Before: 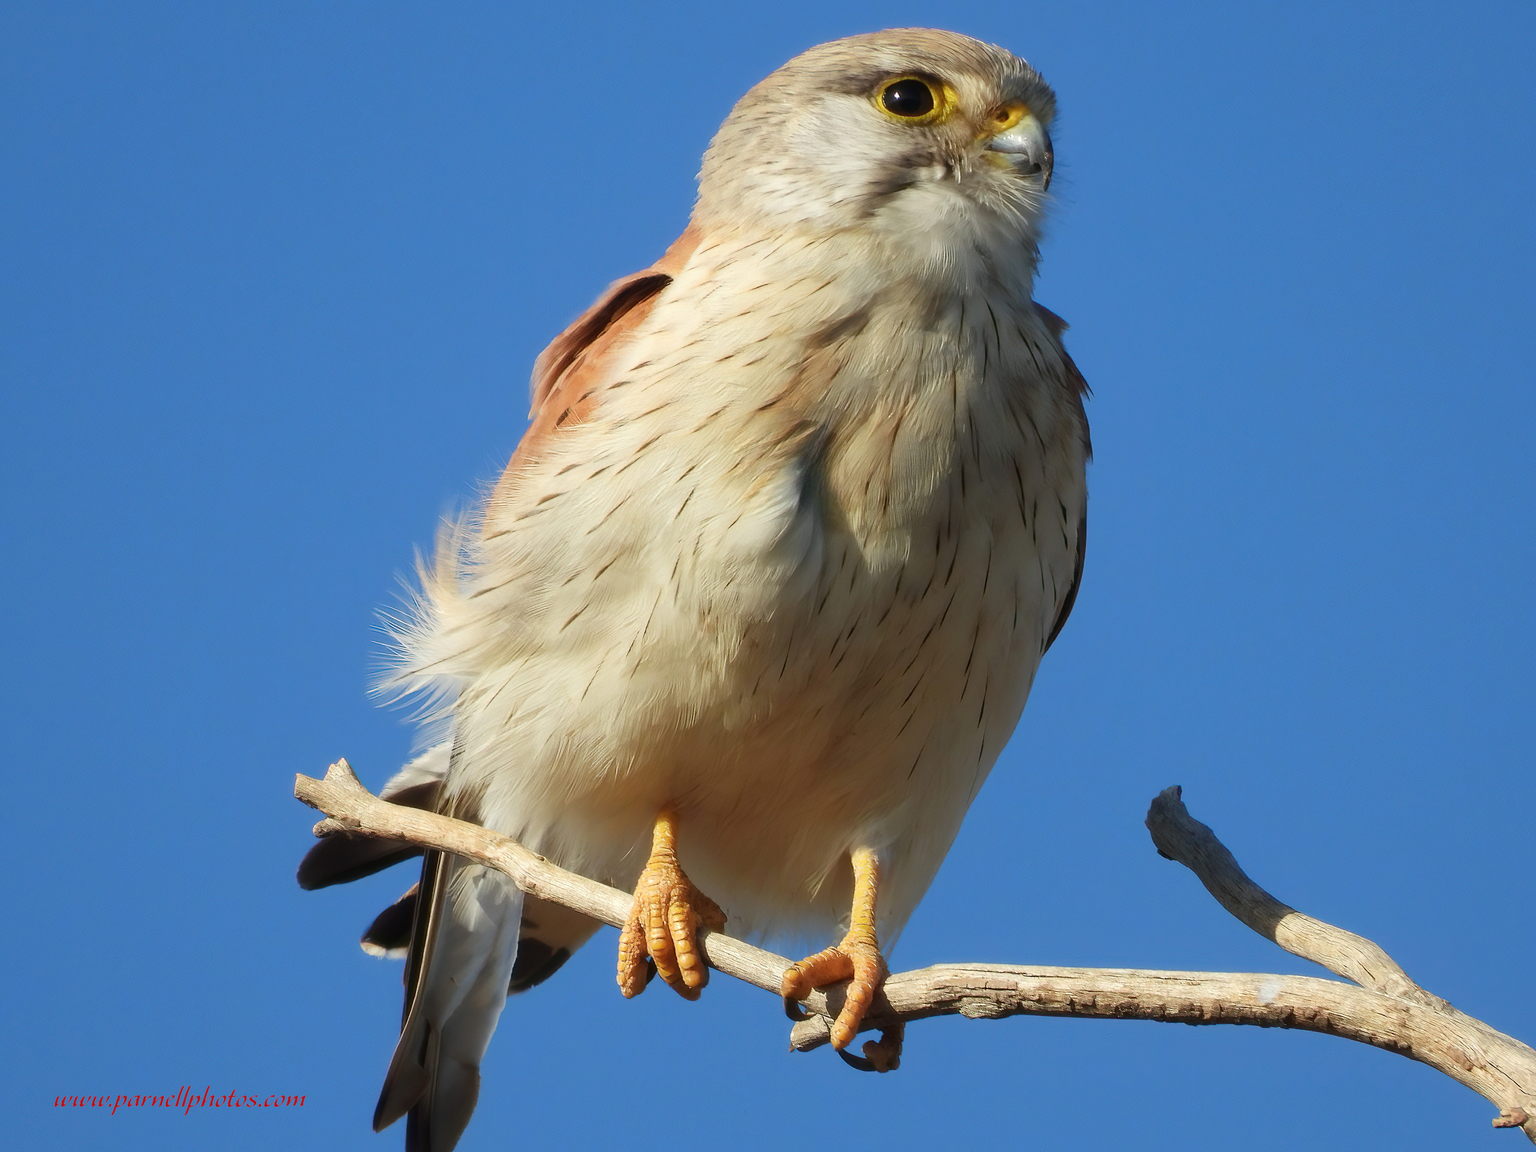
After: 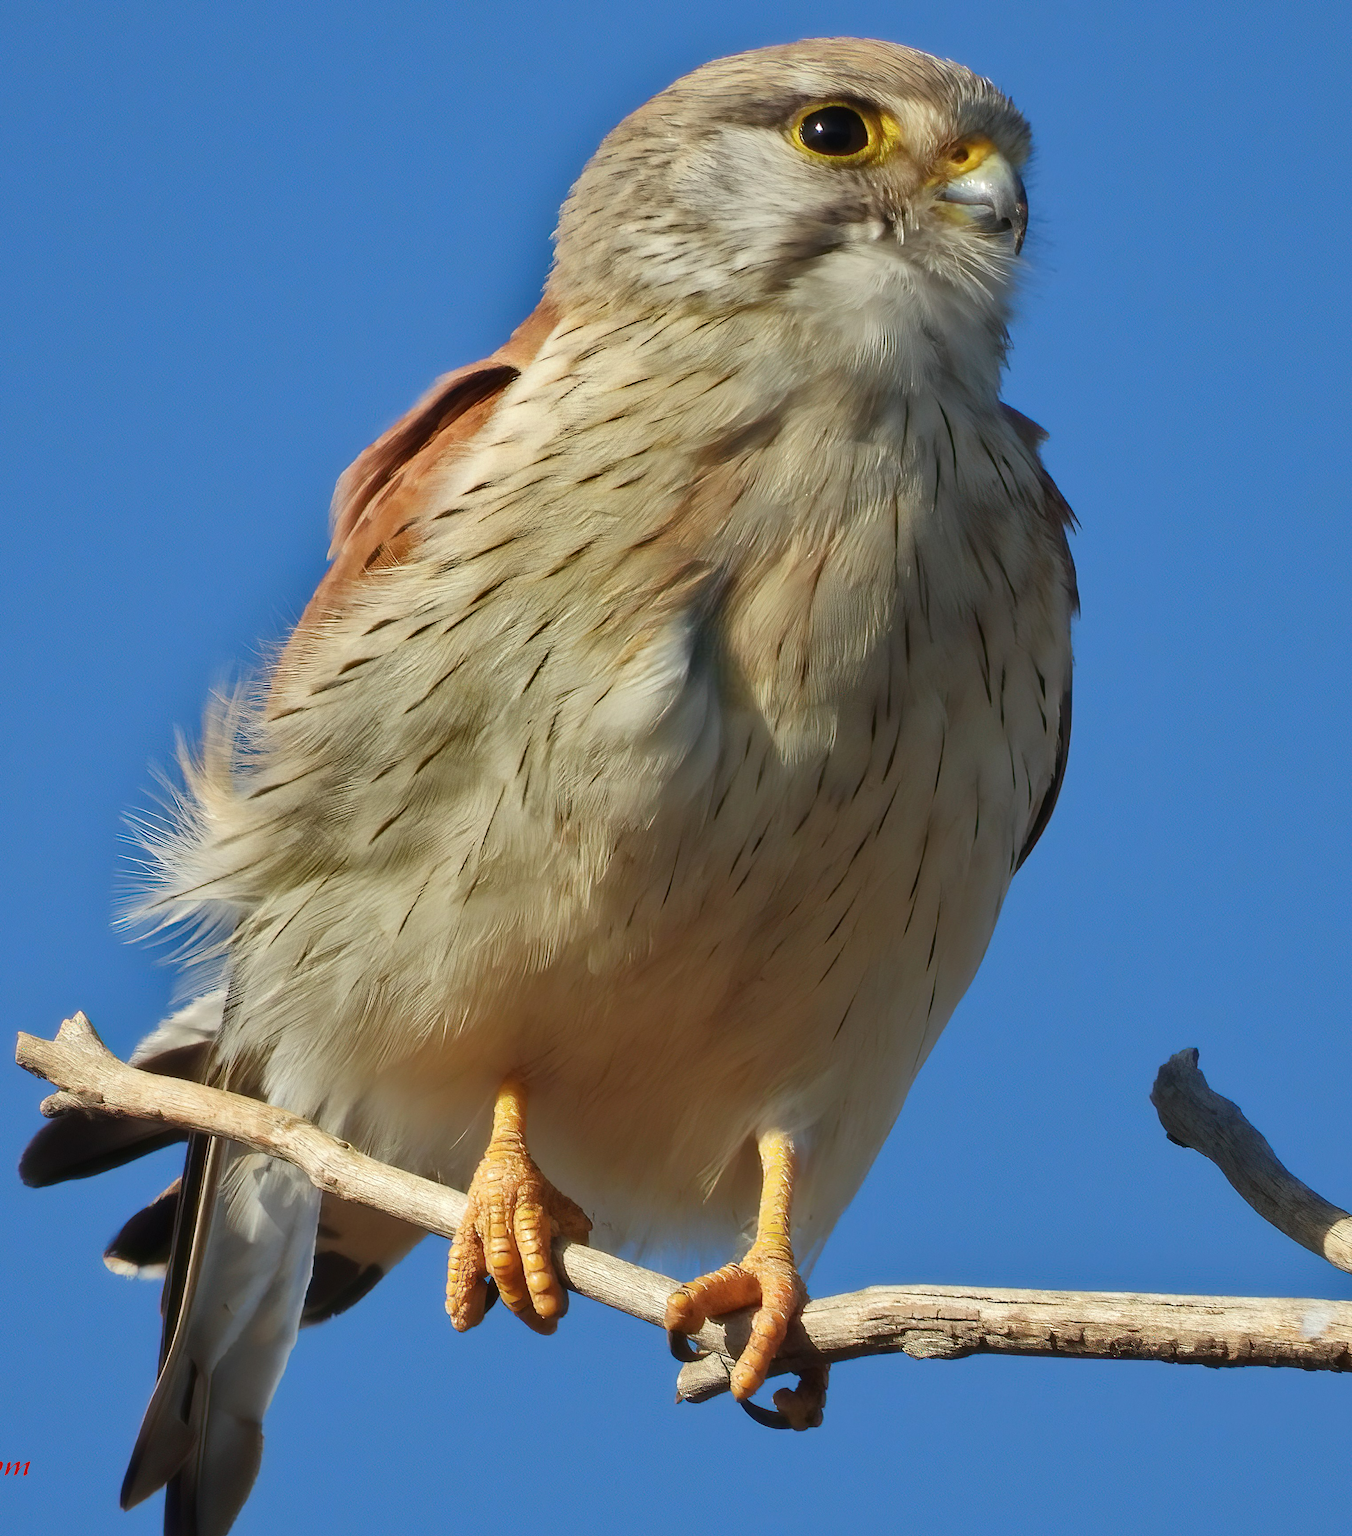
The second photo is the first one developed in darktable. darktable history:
crop and rotate: left 18.442%, right 15.508%
shadows and highlights: shadows 24.5, highlights -78.15, soften with gaussian
